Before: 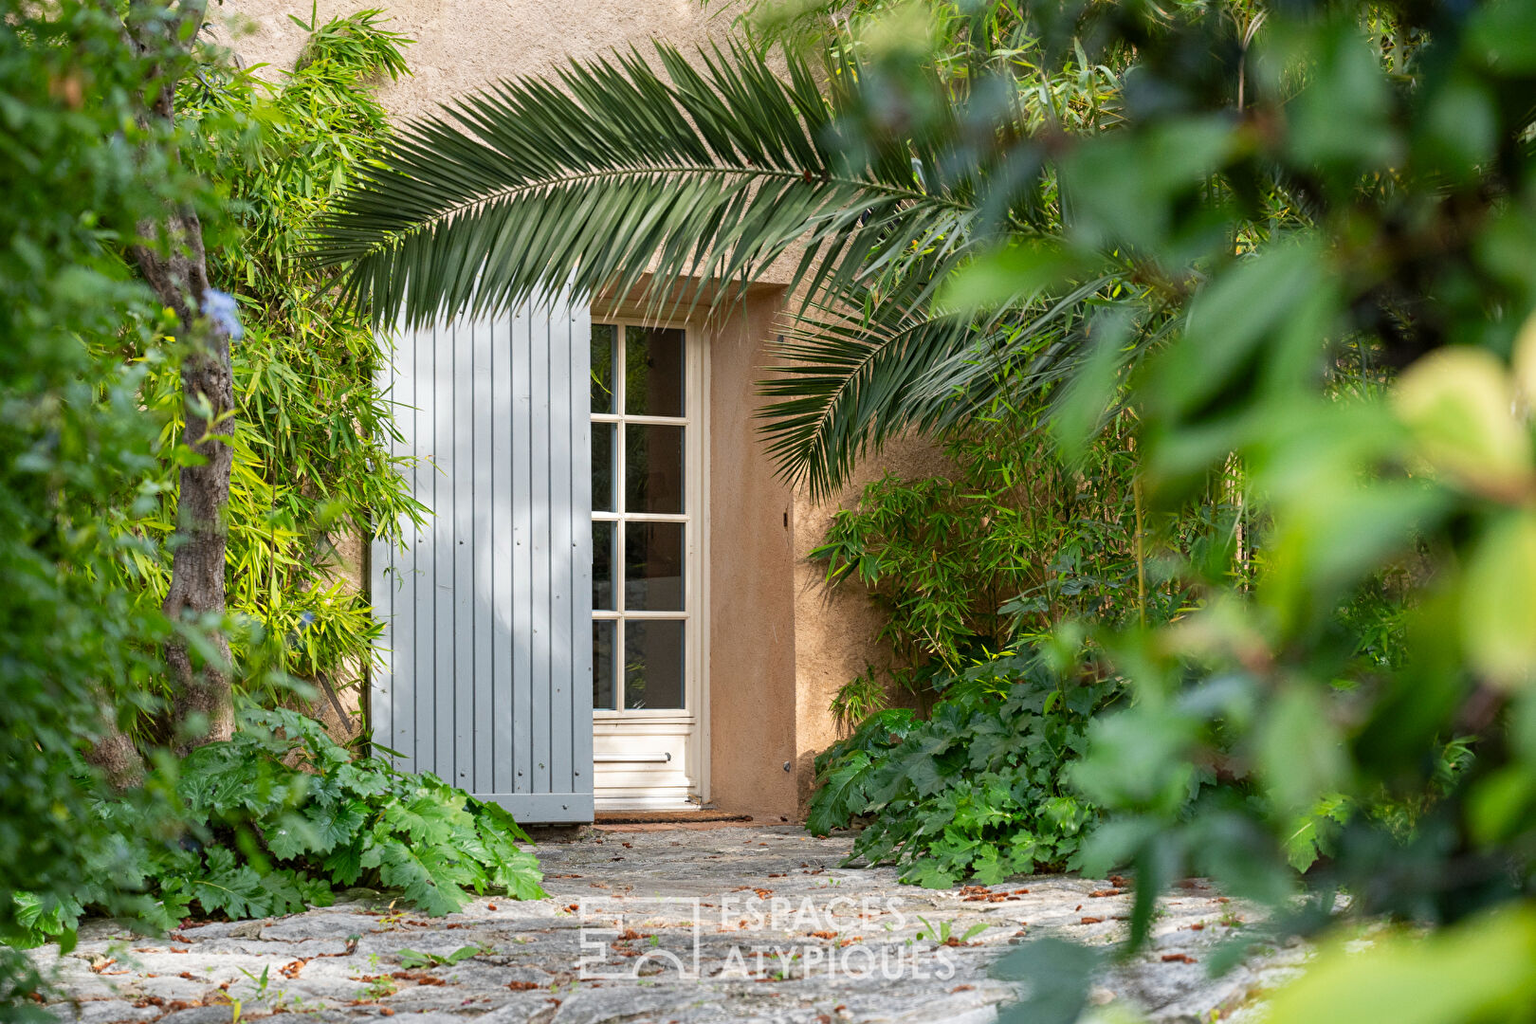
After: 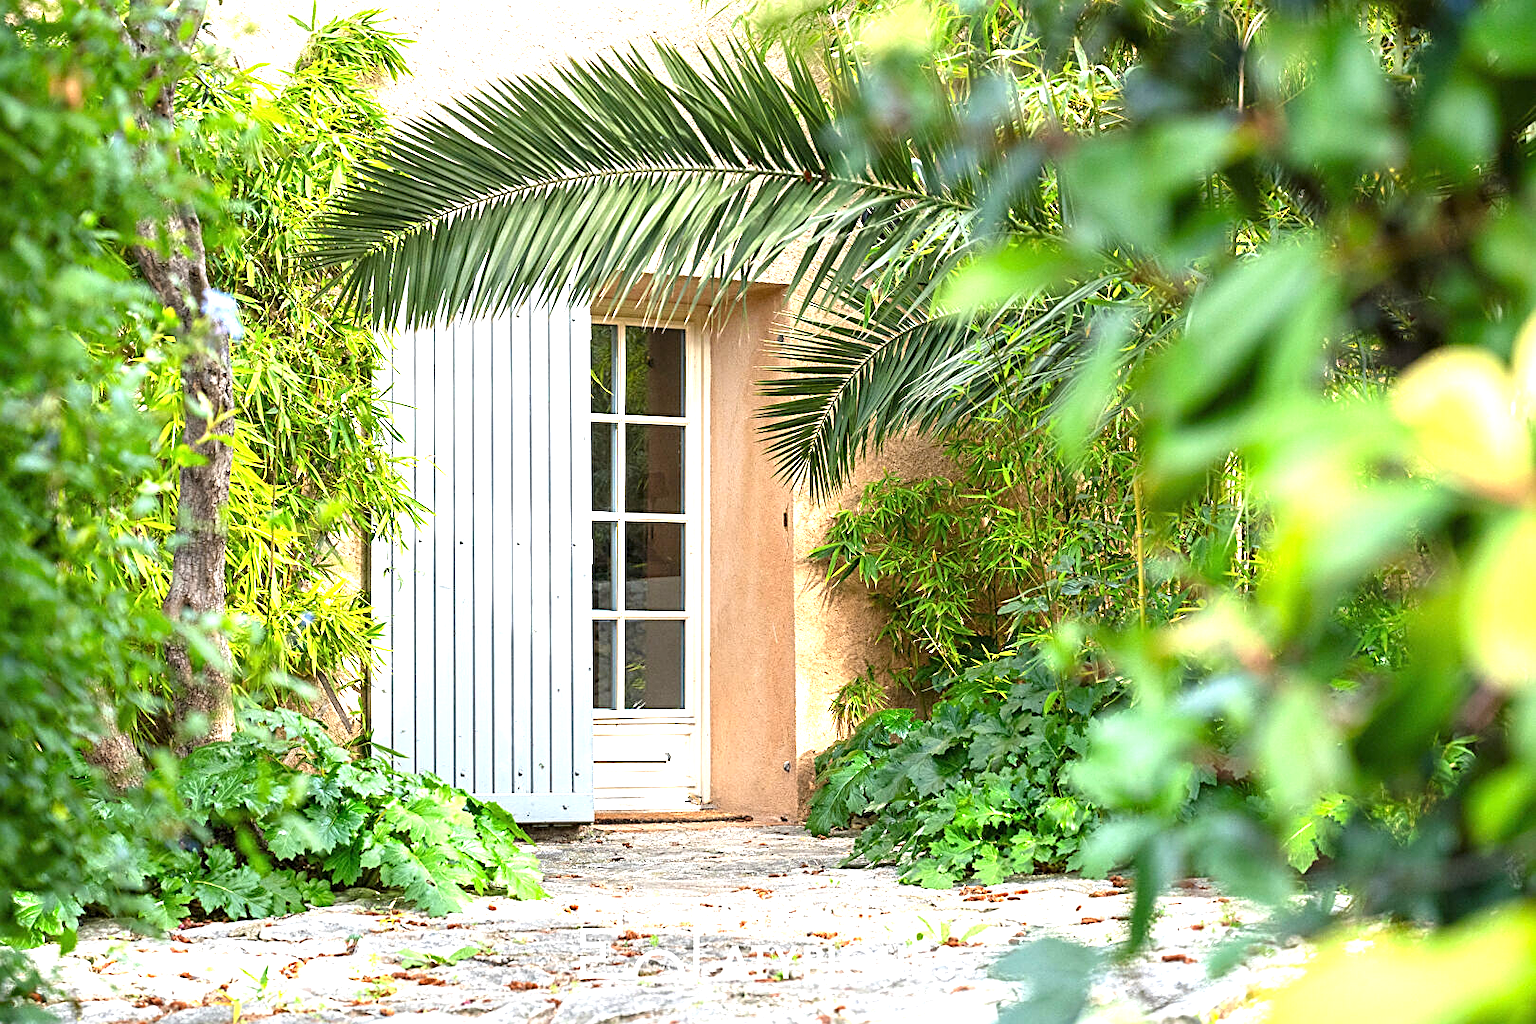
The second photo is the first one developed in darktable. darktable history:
exposure: black level correction 0, exposure 1.467 EV, compensate exposure bias true, compensate highlight preservation false
sharpen: on, module defaults
